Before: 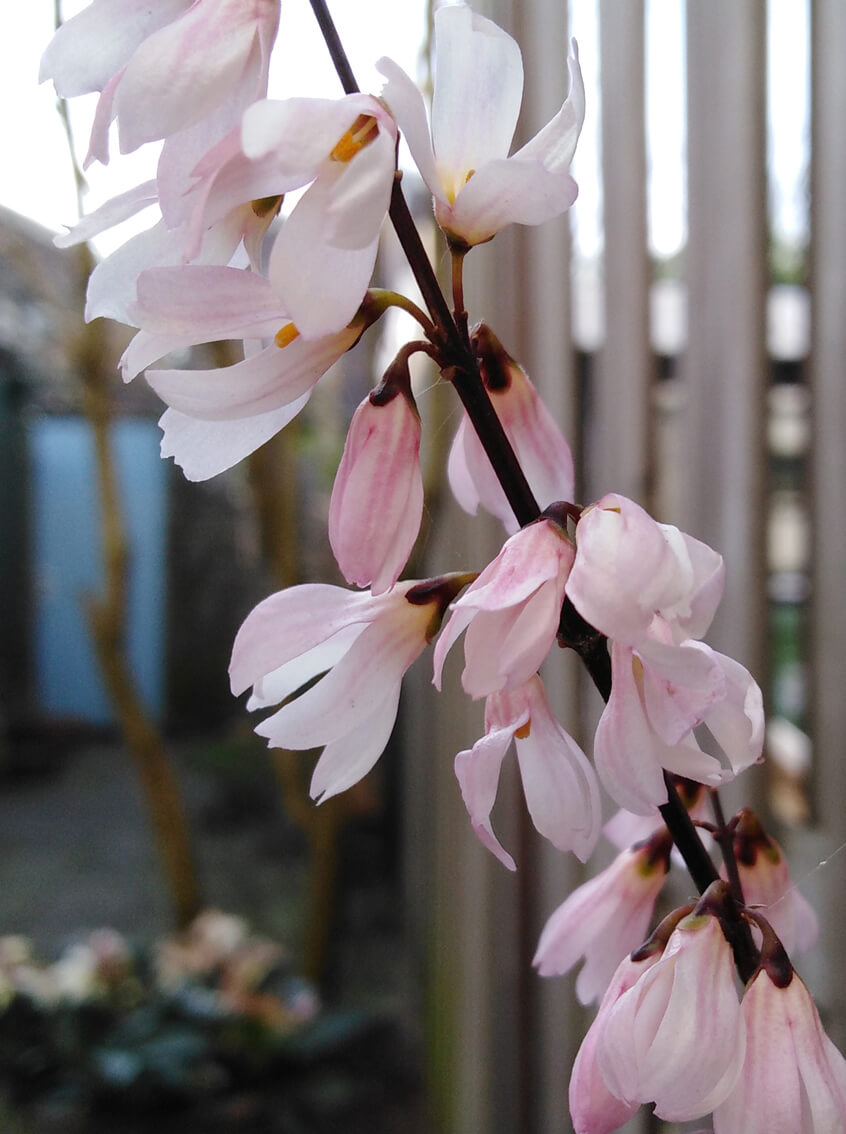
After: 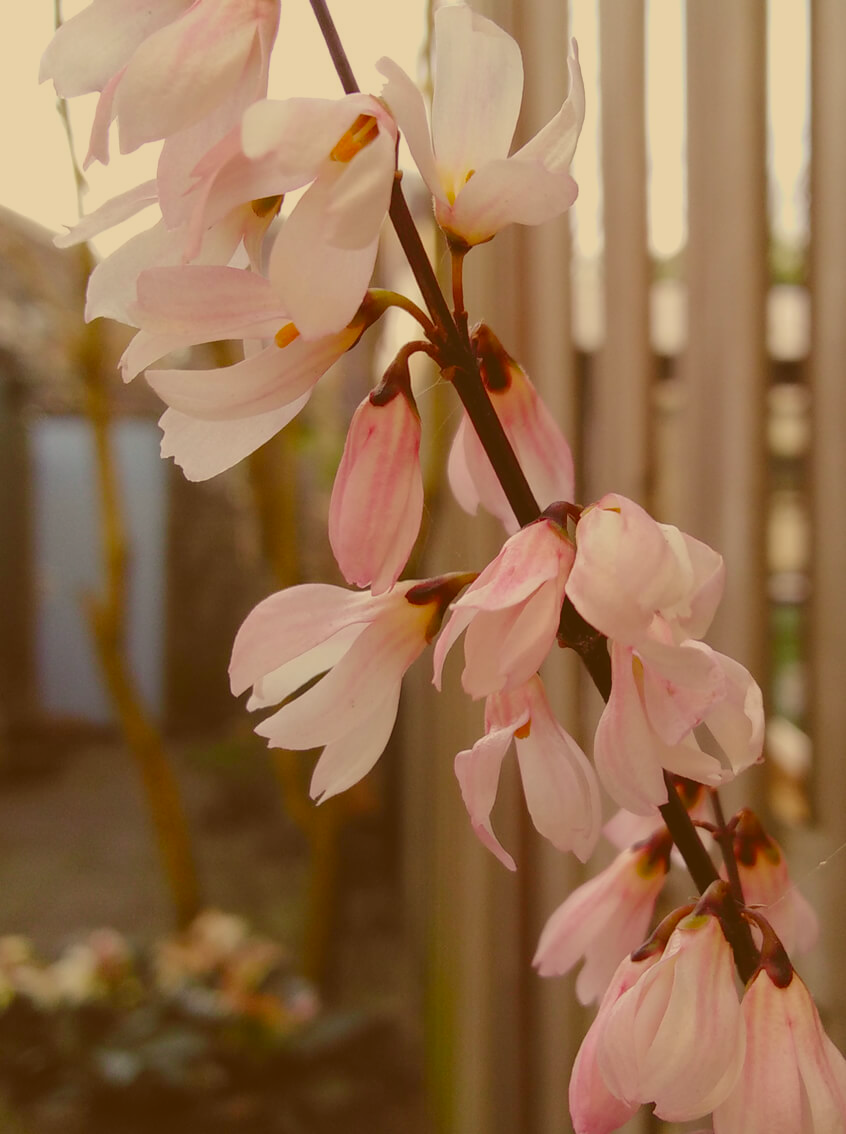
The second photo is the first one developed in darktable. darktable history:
contrast brightness saturation: contrast -0.298
color correction: highlights a* 1.2, highlights b* 23.92, shadows a* 15.91, shadows b* 24.72
